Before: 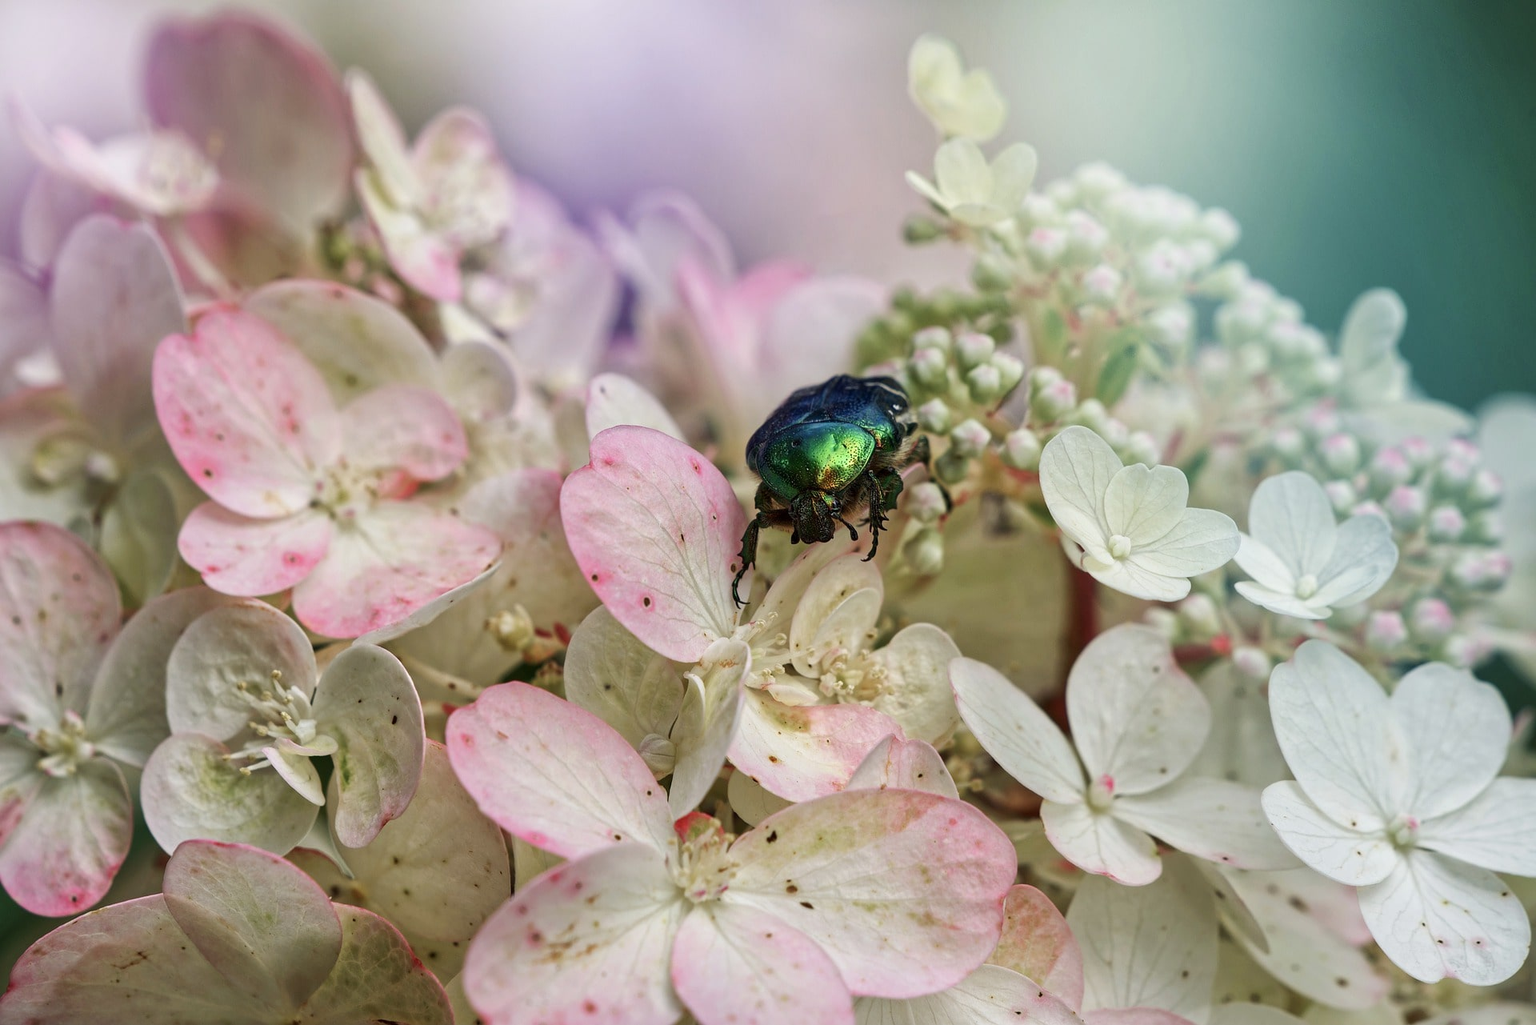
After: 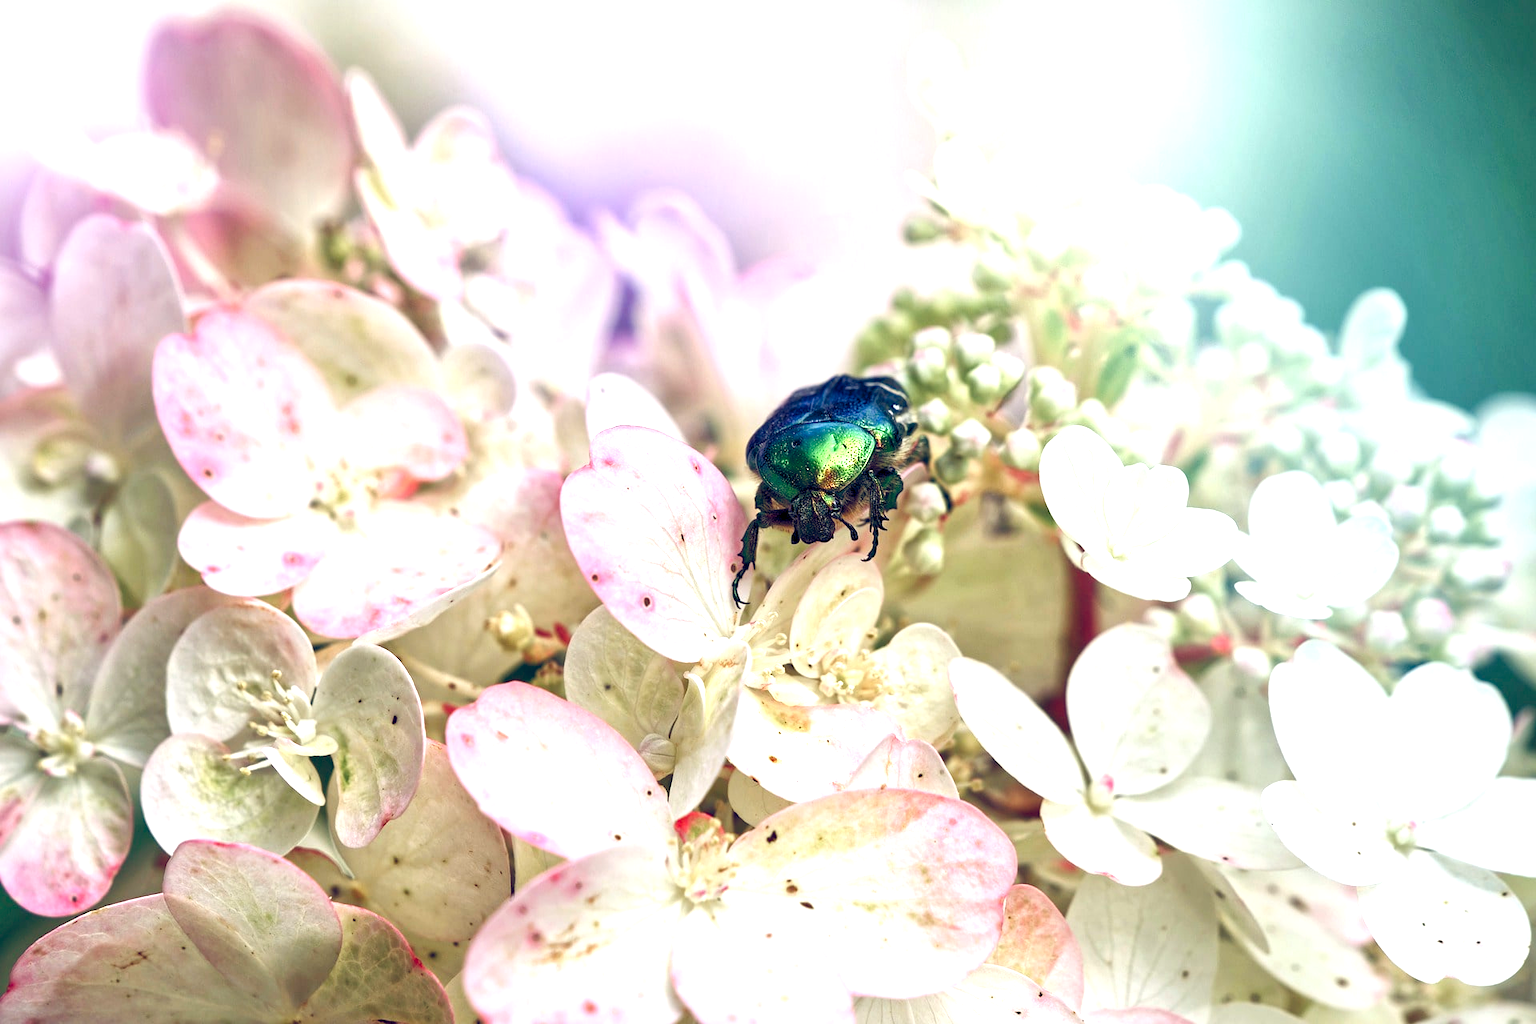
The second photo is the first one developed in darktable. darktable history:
color balance rgb: shadows lift › chroma 1.048%, shadows lift › hue 241.17°, global offset › luminance -0.276%, global offset › chroma 0.315%, global offset › hue 258.76°, linear chroma grading › shadows -8.371%, linear chroma grading › global chroma 9.674%, perceptual saturation grading › global saturation 14.467%, perceptual saturation grading › highlights -24.721%, perceptual saturation grading › shadows 29.258%
exposure: black level correction 0, exposure 1.2 EV, compensate highlight preservation false
base curve: curves: ch0 [(0, 0) (0.989, 0.992)], preserve colors none
local contrast: mode bilateral grid, contrast 14, coarseness 36, detail 104%, midtone range 0.2
